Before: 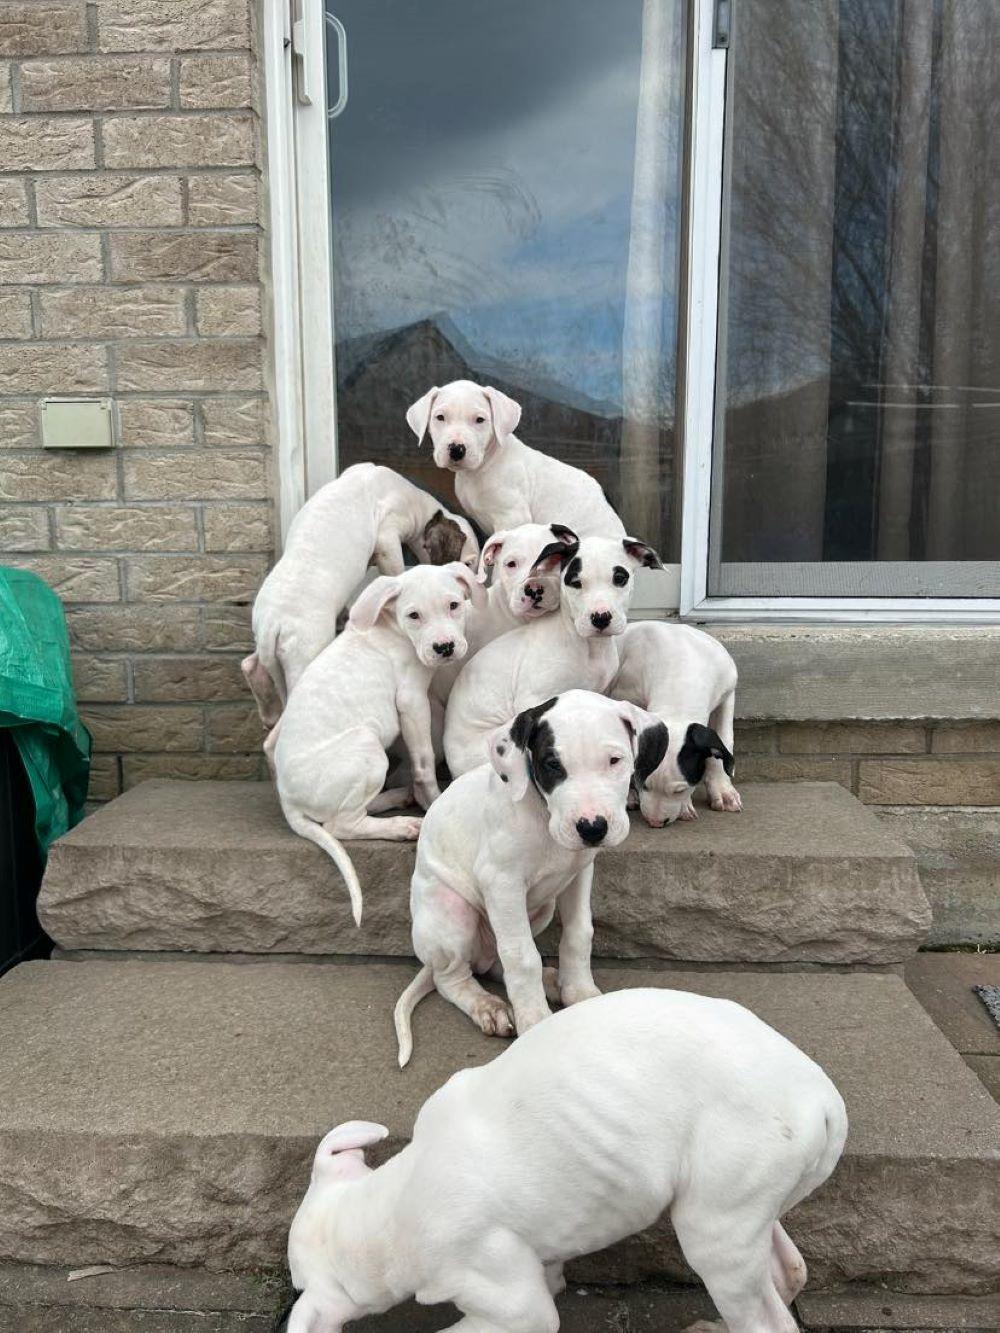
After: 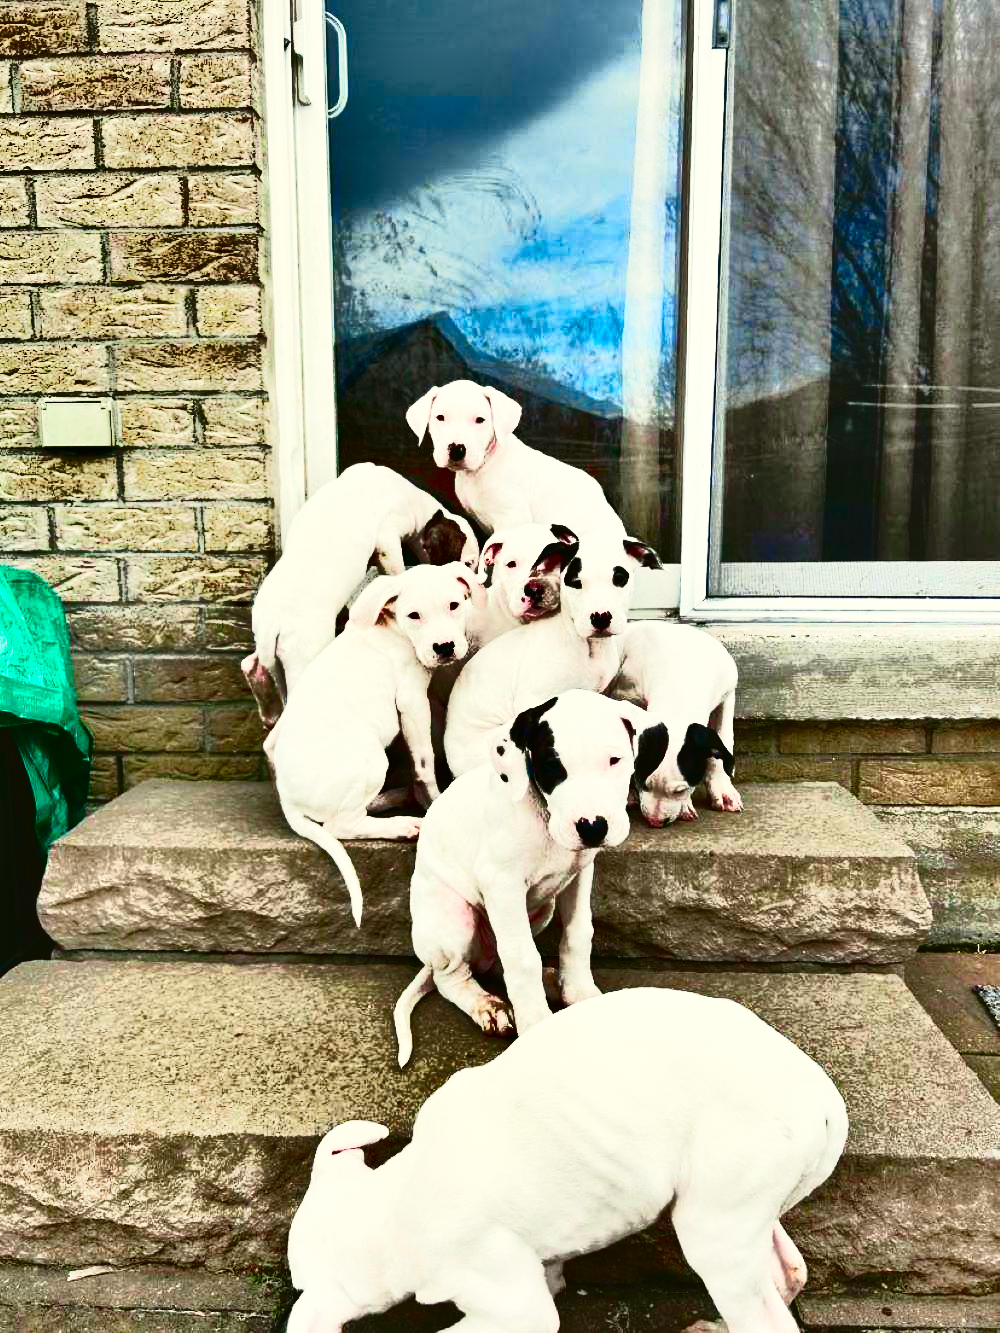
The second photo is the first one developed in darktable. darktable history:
shadows and highlights: shadows 19.1, highlights -84.6, soften with gaussian
color balance rgb: perceptual saturation grading › global saturation 29.216%, perceptual saturation grading › mid-tones 12.735%, perceptual saturation grading › shadows 9.708%
contrast brightness saturation: contrast 0.067, brightness -0.126, saturation 0.057
tone curve: curves: ch0 [(0, 0.039) (0.194, 0.159) (0.469, 0.544) (0.693, 0.77) (0.751, 0.871) (1, 1)]; ch1 [(0, 0) (0.508, 0.506) (0.547, 0.563) (0.592, 0.631) (0.715, 0.706) (1, 1)]; ch2 [(0, 0) (0.243, 0.175) (0.362, 0.301) (0.492, 0.515) (0.544, 0.557) (0.595, 0.612) (0.631, 0.641) (1, 1)], color space Lab, independent channels, preserve colors none
base curve: curves: ch0 [(0, 0) (0.026, 0.03) (0.109, 0.232) (0.351, 0.748) (0.669, 0.968) (1, 1)], preserve colors none
